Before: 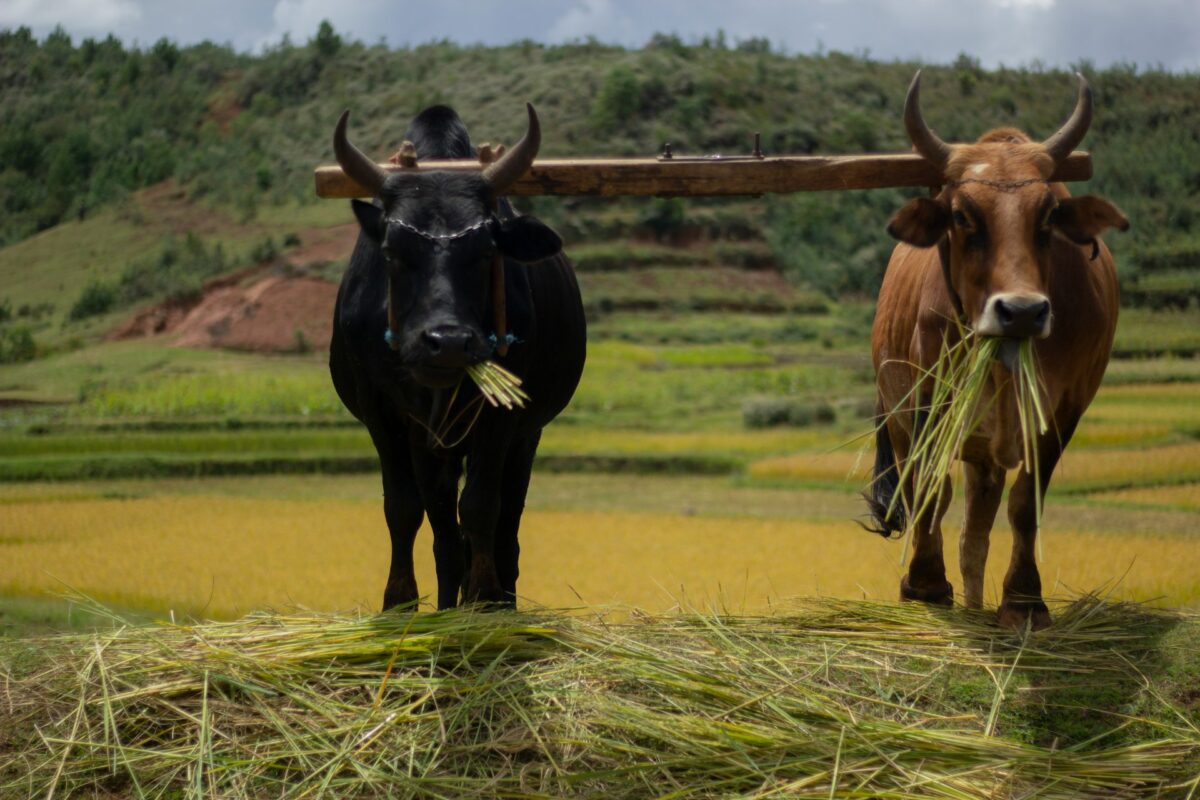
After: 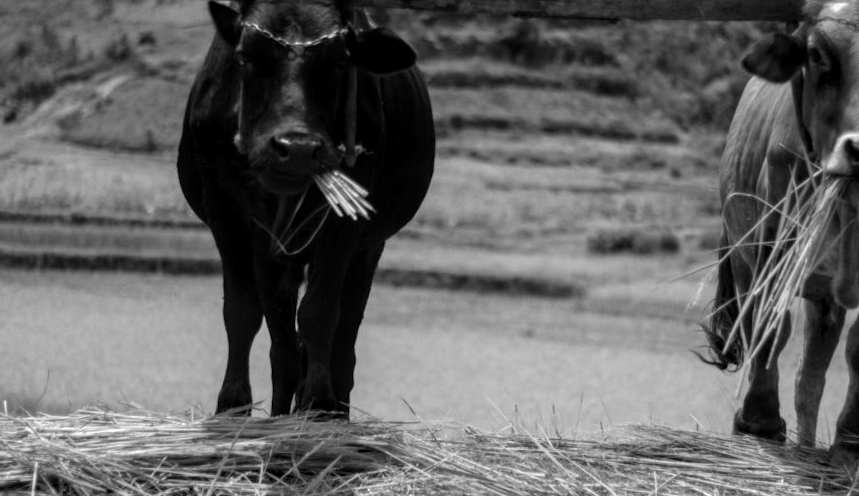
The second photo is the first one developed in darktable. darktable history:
local contrast: detail 130%
crop and rotate: angle -3.37°, left 9.79%, top 20.73%, right 12.42%, bottom 11.82%
monochrome: on, module defaults
levels: mode automatic
